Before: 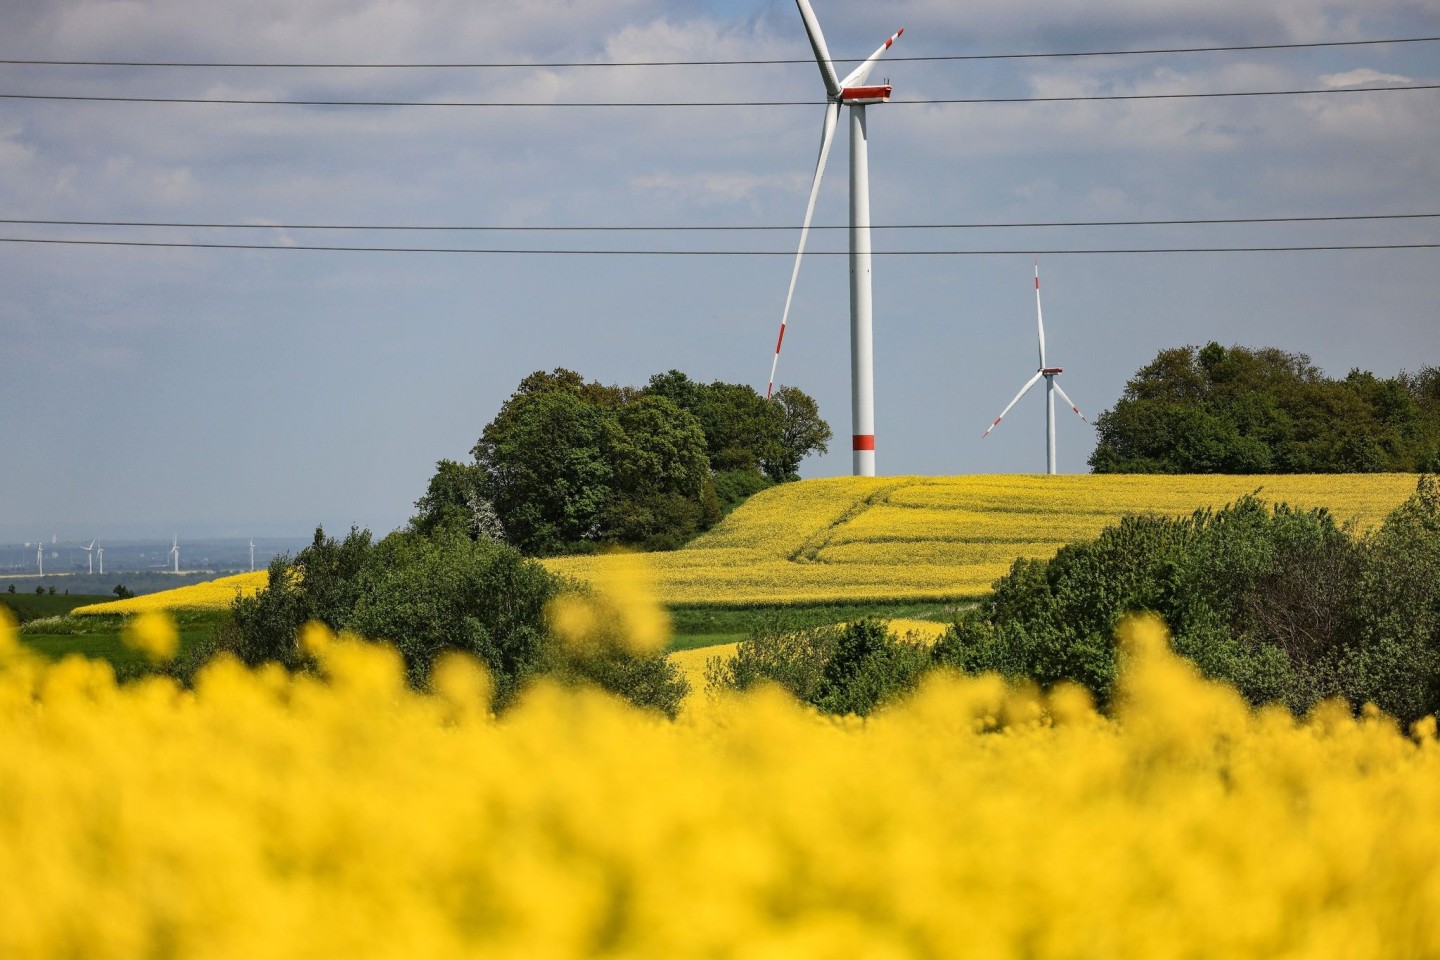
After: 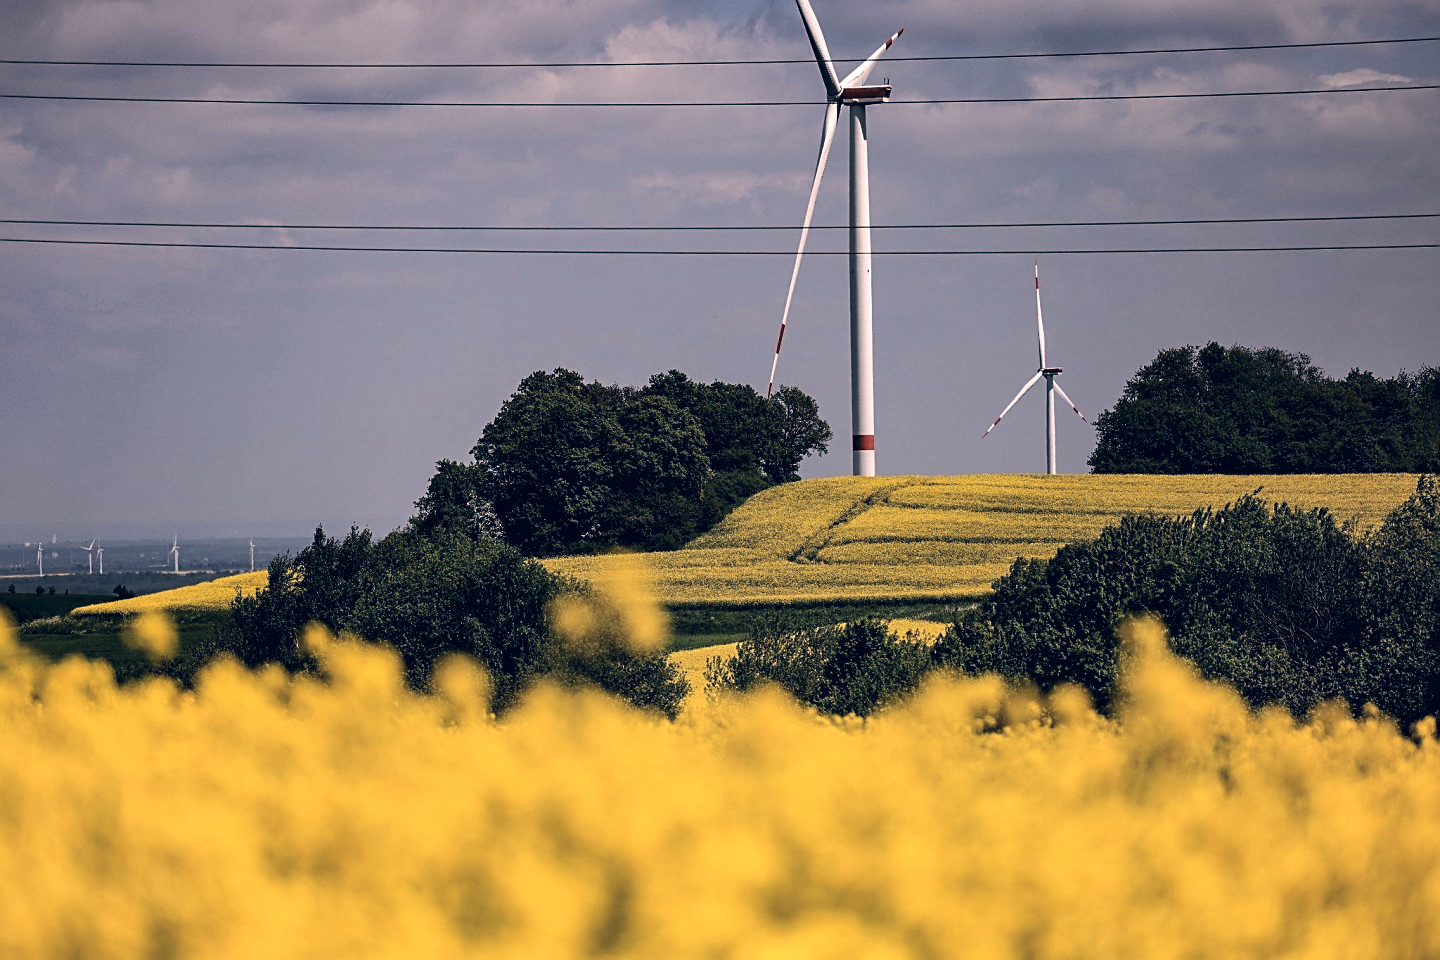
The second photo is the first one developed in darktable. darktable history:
sharpen: on, module defaults
exposure: compensate highlight preservation false
color correction: highlights a* 14.32, highlights b* 5.78, shadows a* -4.95, shadows b* -15.63, saturation 0.837
levels: levels [0.101, 0.578, 0.953]
